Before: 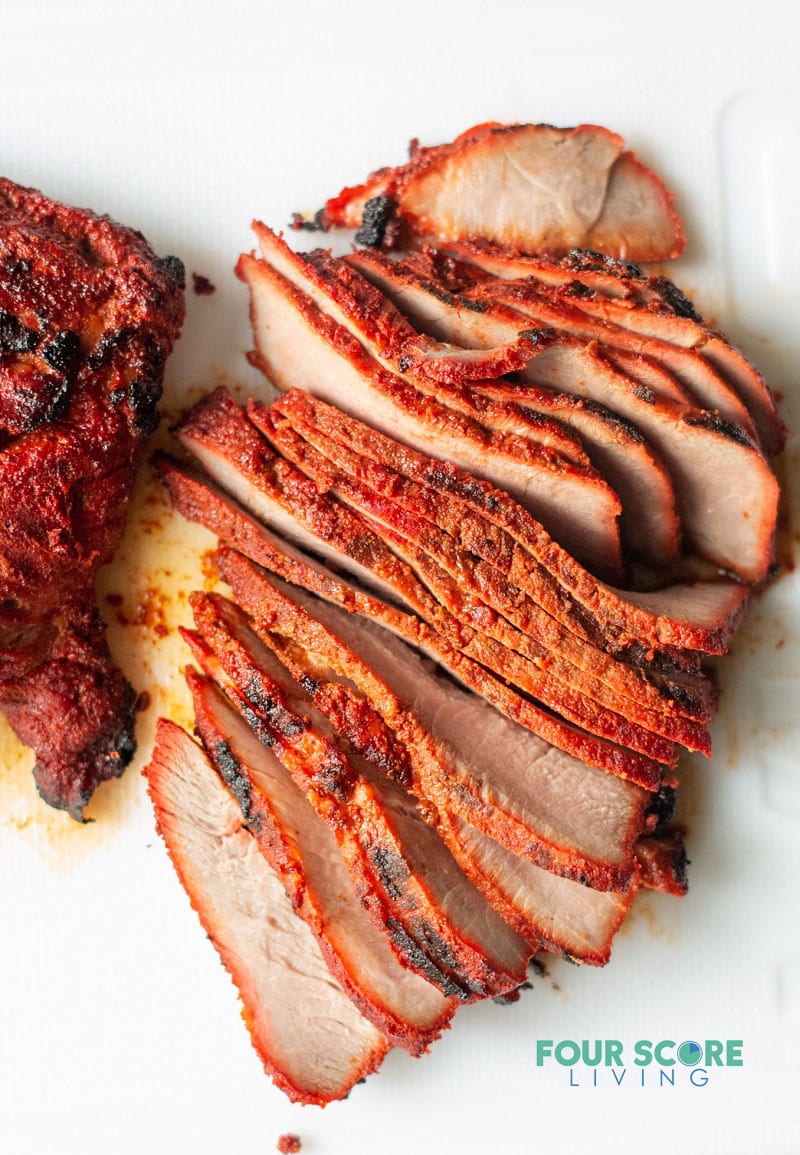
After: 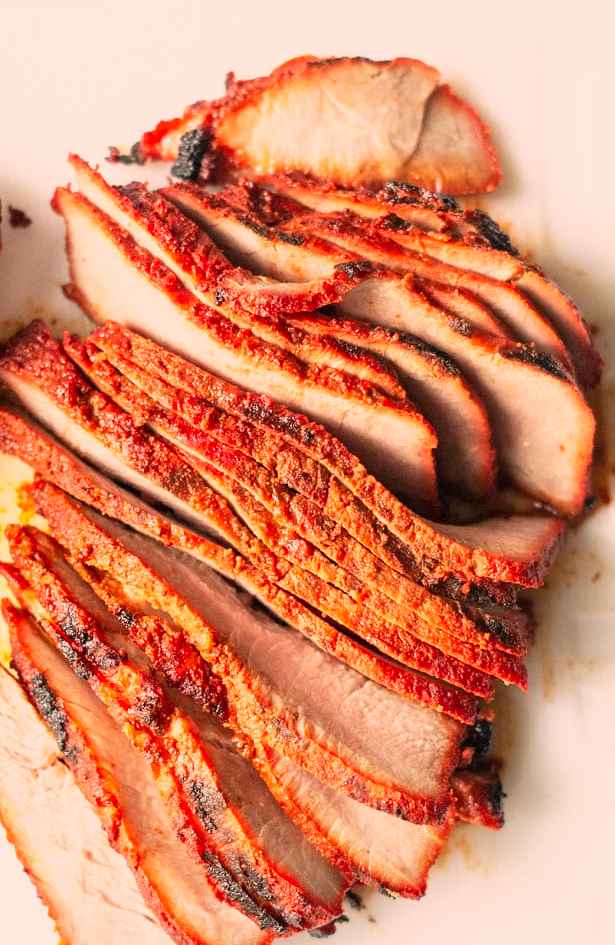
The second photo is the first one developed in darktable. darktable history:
base curve: curves: ch0 [(0, 0) (0.088, 0.125) (0.176, 0.251) (0.354, 0.501) (0.613, 0.749) (1, 0.877)], preserve colors none
color correction: highlights a* 11.96, highlights b* 11.58
crop: left 23.095%, top 5.827%, bottom 11.854%
